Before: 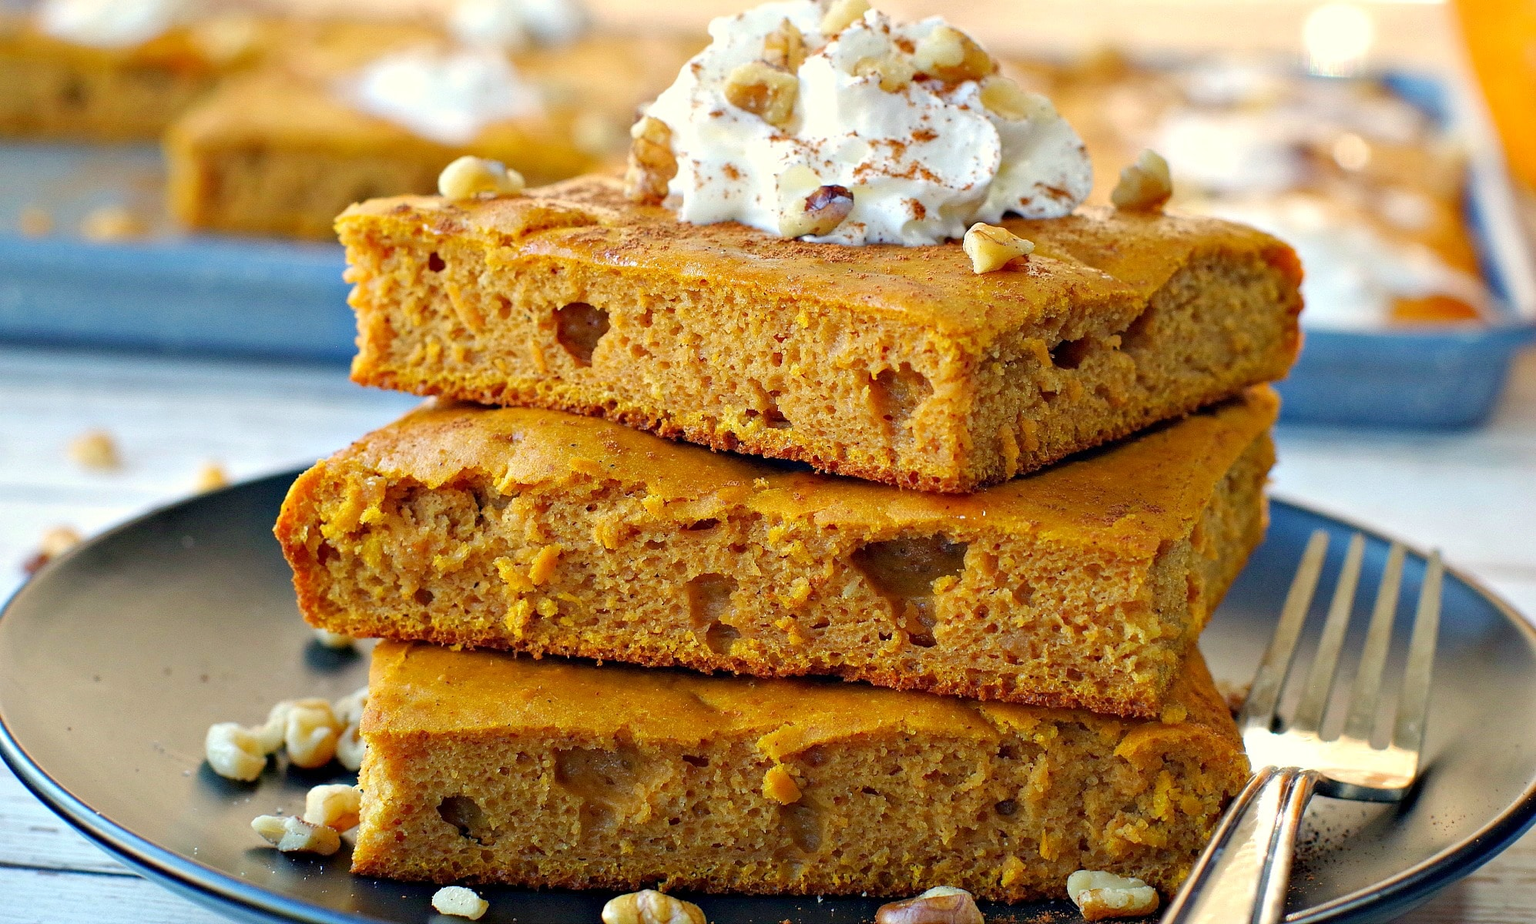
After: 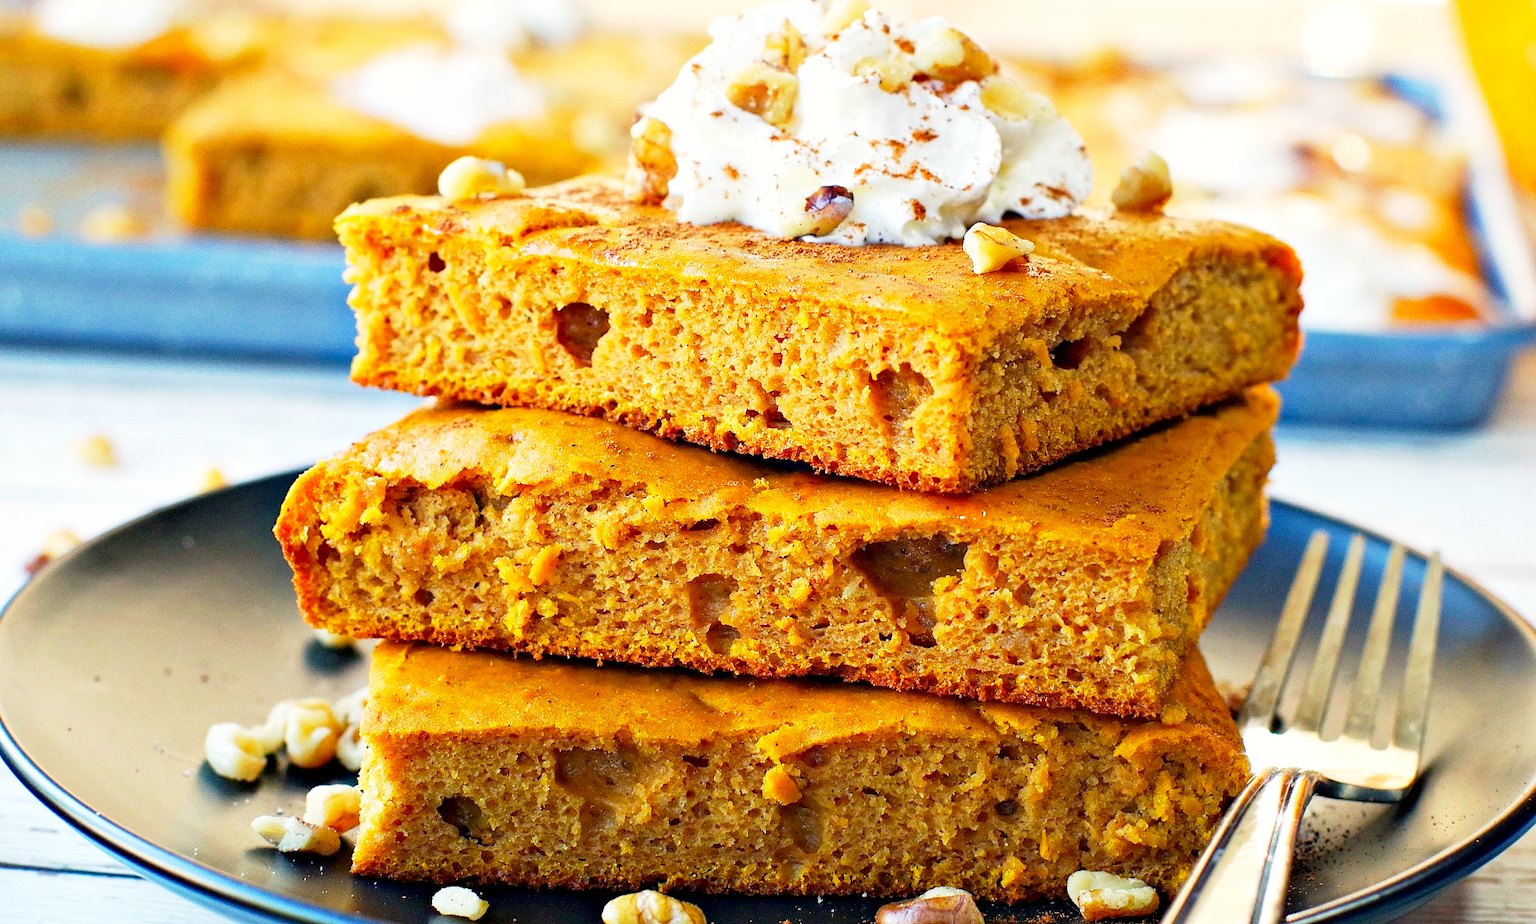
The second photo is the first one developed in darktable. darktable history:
contrast brightness saturation: contrast 0.047
base curve: curves: ch0 [(0, 0) (0.005, 0.002) (0.193, 0.295) (0.399, 0.664) (0.75, 0.928) (1, 1)], preserve colors none
